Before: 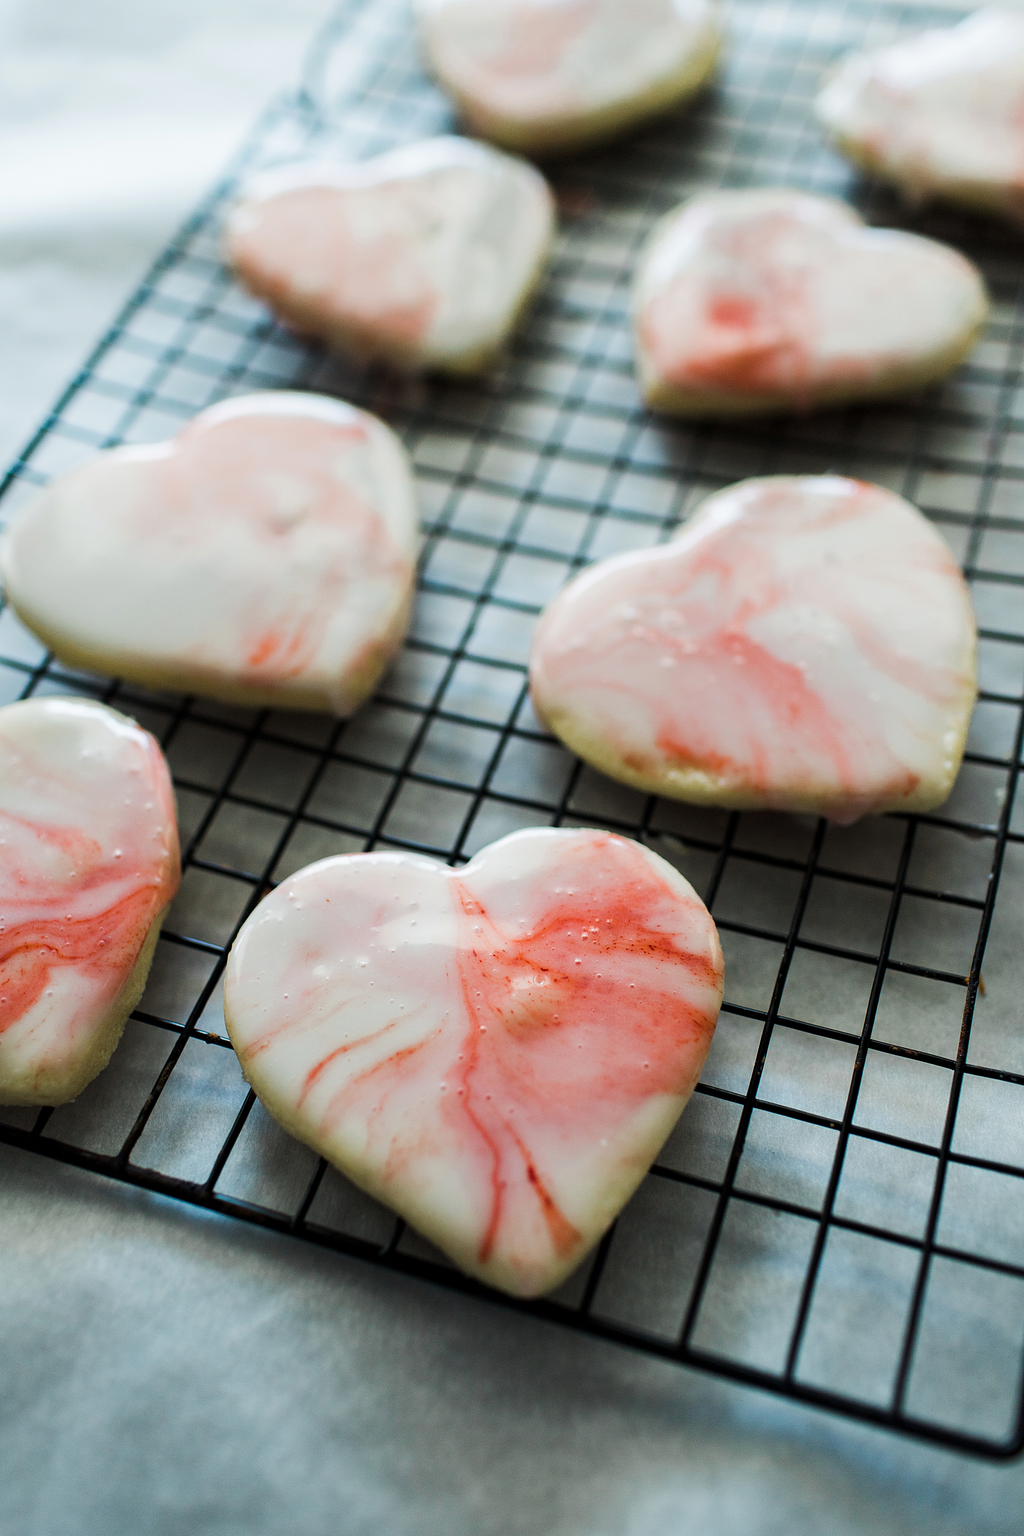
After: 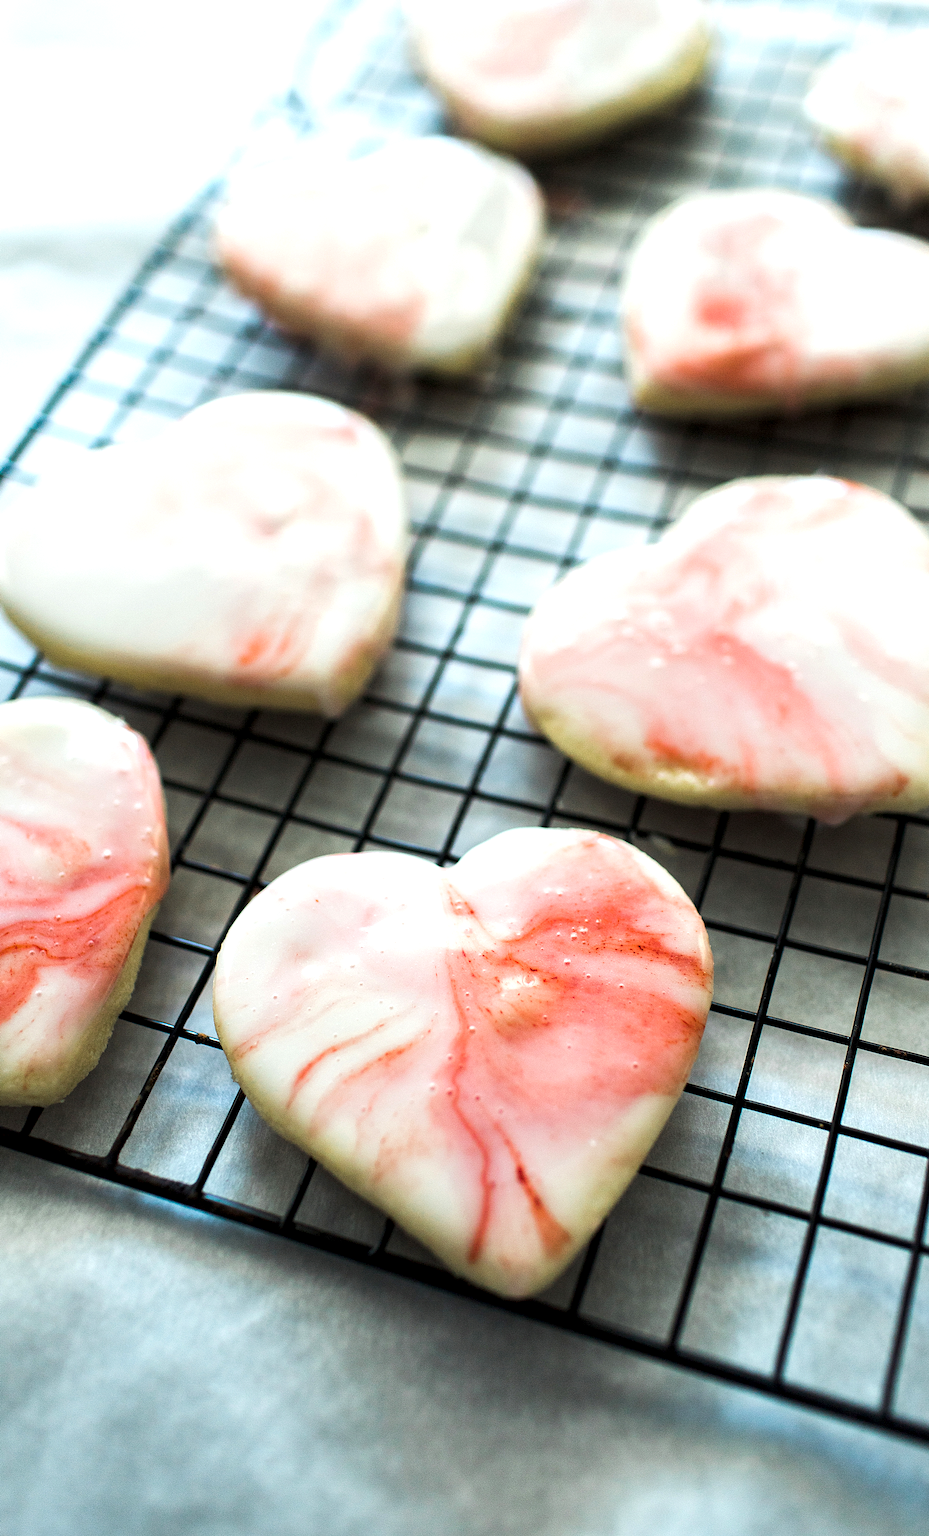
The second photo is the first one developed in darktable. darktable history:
exposure: black level correction 0, exposure 0.684 EV, compensate exposure bias true, compensate highlight preservation false
crop and rotate: left 1.101%, right 8.072%
local contrast: highlights 100%, shadows 100%, detail 120%, midtone range 0.2
